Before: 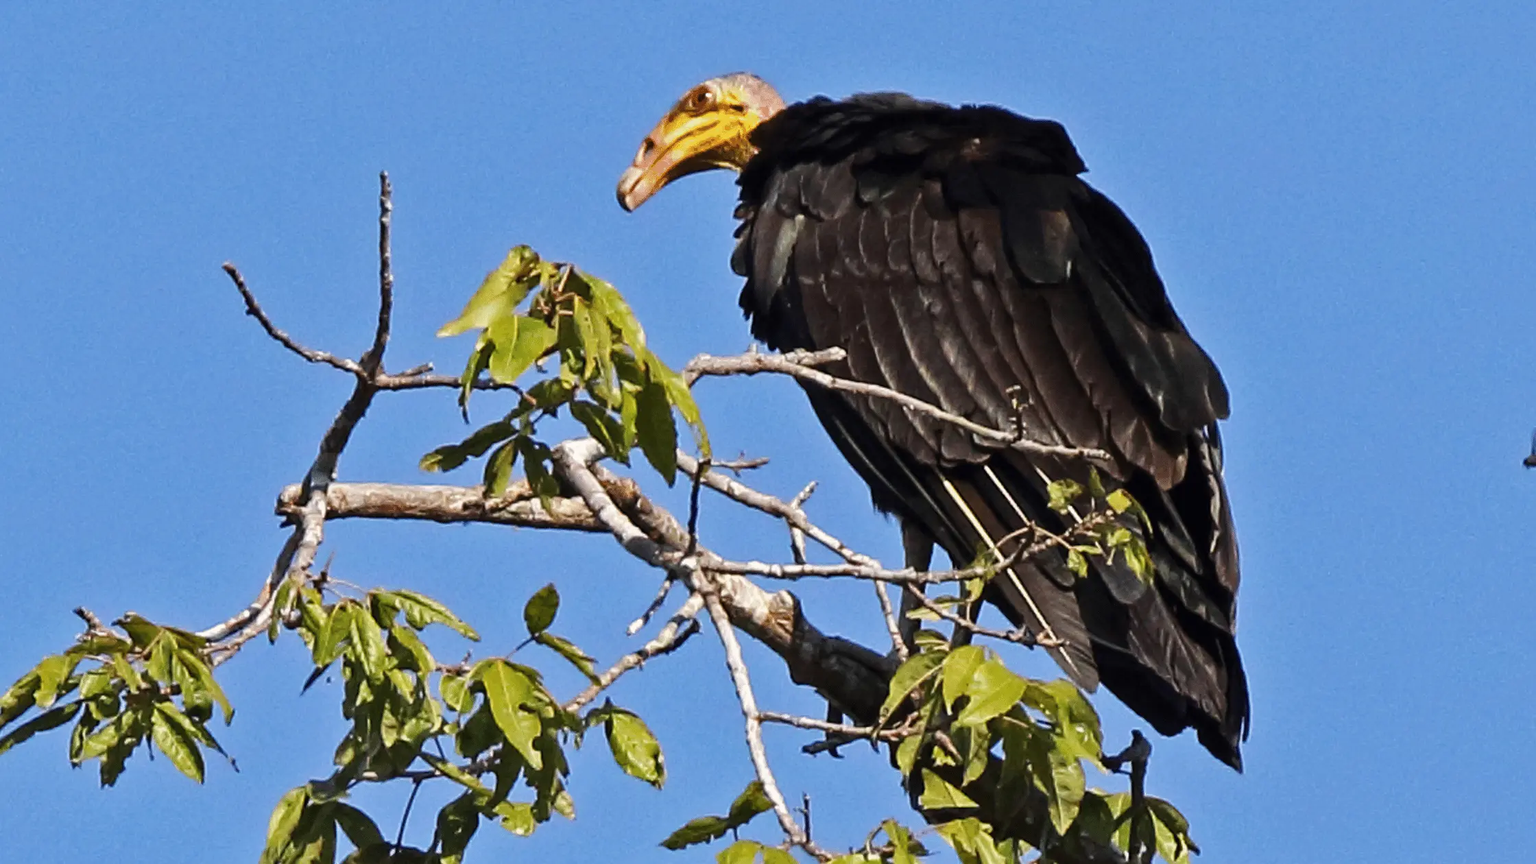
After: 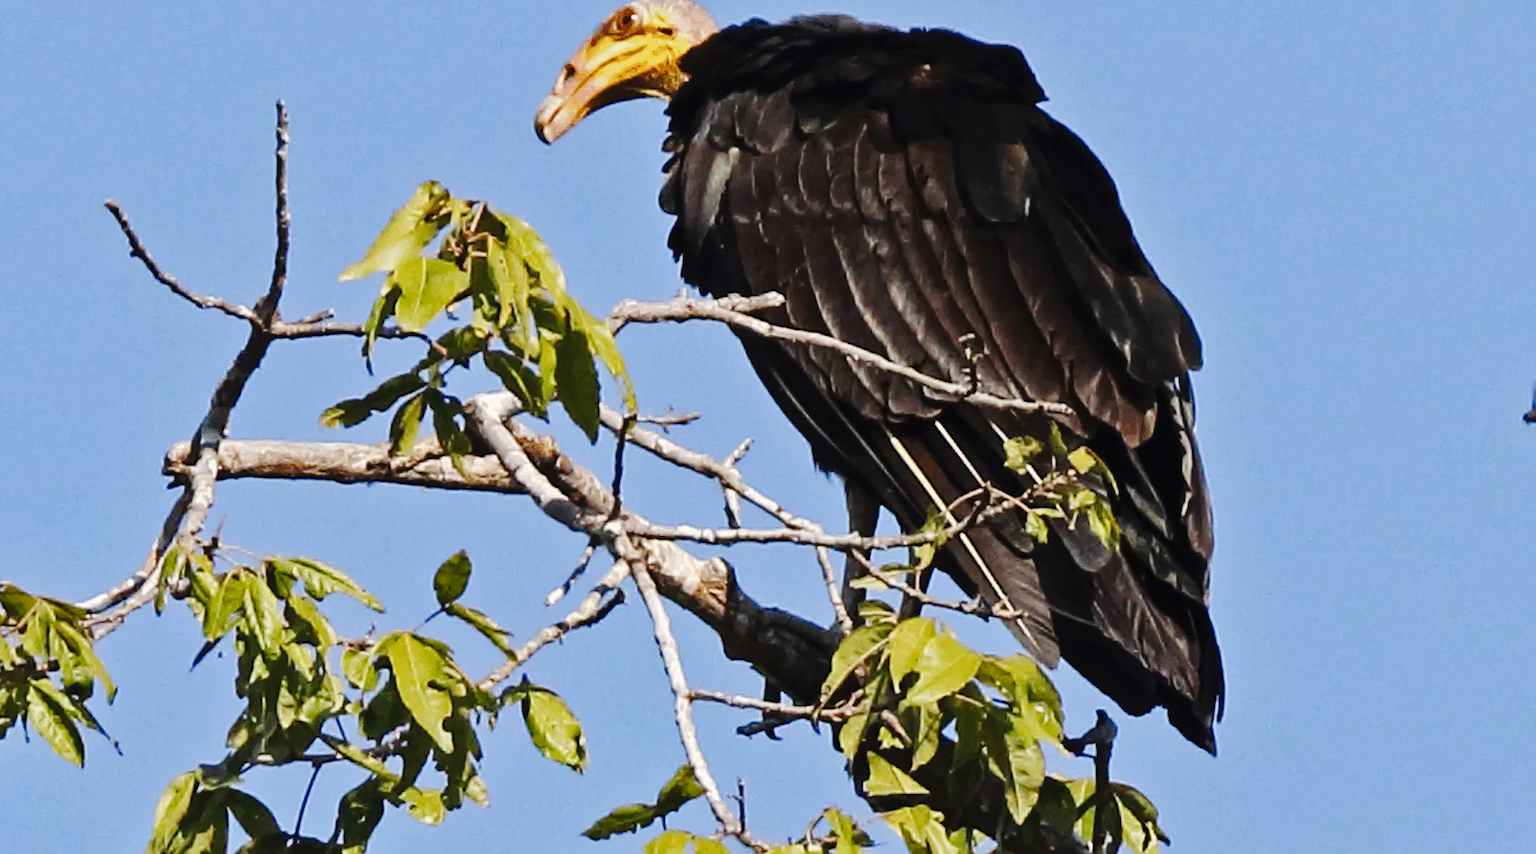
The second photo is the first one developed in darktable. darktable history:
sharpen: radius 2.883, amount 0.868, threshold 47.523
tone curve: curves: ch0 [(0, 0) (0.003, 0.015) (0.011, 0.021) (0.025, 0.032) (0.044, 0.046) (0.069, 0.062) (0.1, 0.08) (0.136, 0.117) (0.177, 0.165) (0.224, 0.221) (0.277, 0.298) (0.335, 0.385) (0.399, 0.469) (0.468, 0.558) (0.543, 0.637) (0.623, 0.708) (0.709, 0.771) (0.801, 0.84) (0.898, 0.907) (1, 1)], preserve colors none
crop and rotate: left 8.262%, top 9.226%
